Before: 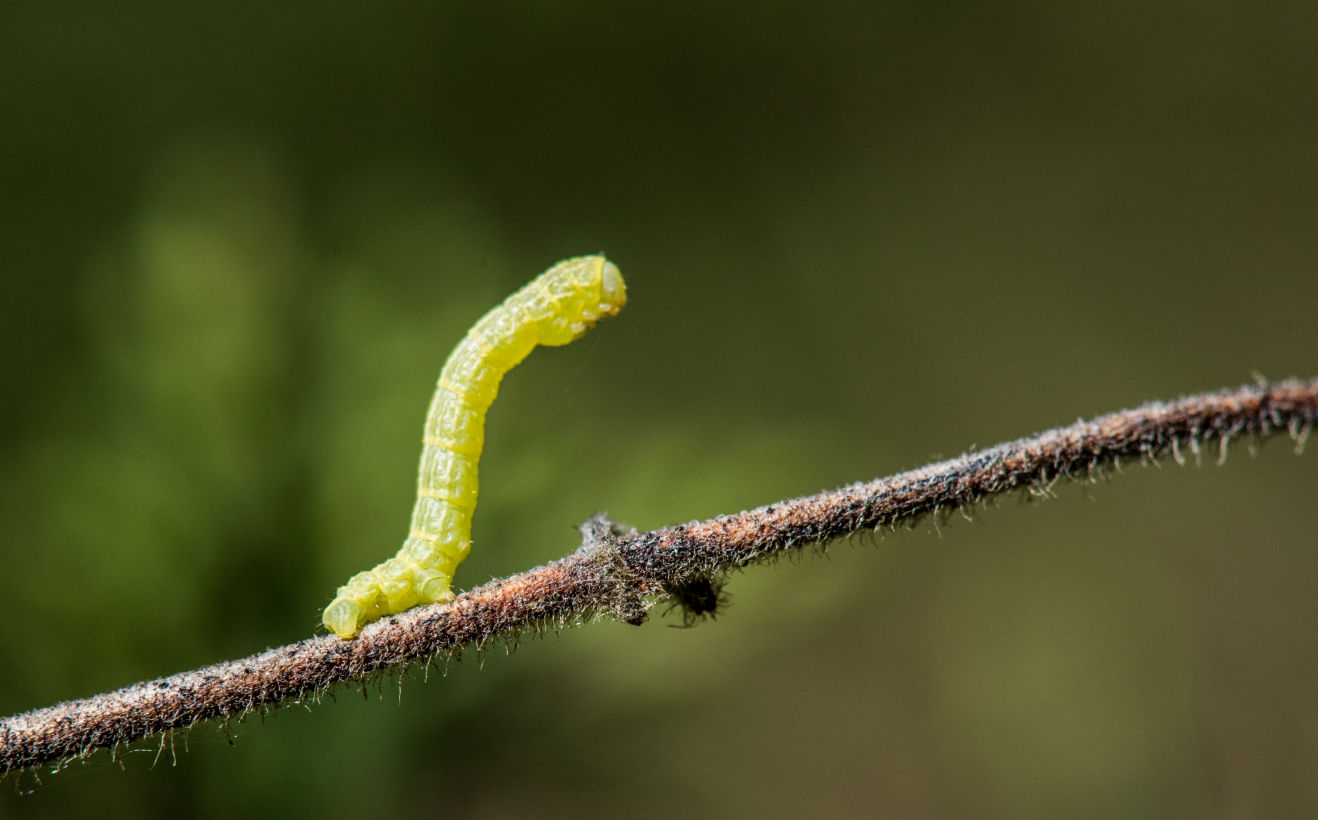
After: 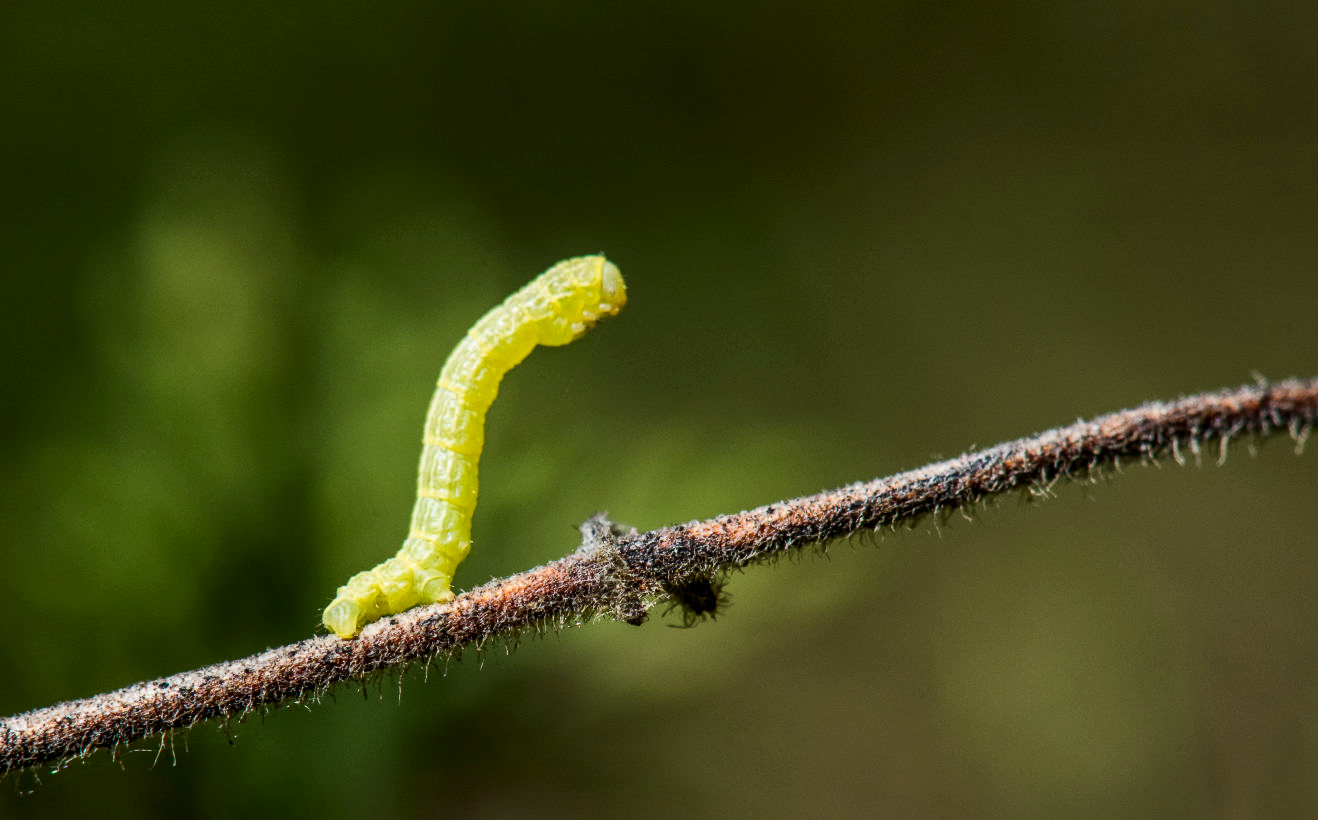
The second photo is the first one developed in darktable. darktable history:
contrast brightness saturation: contrast 0.15, brightness -0.007, saturation 0.103
